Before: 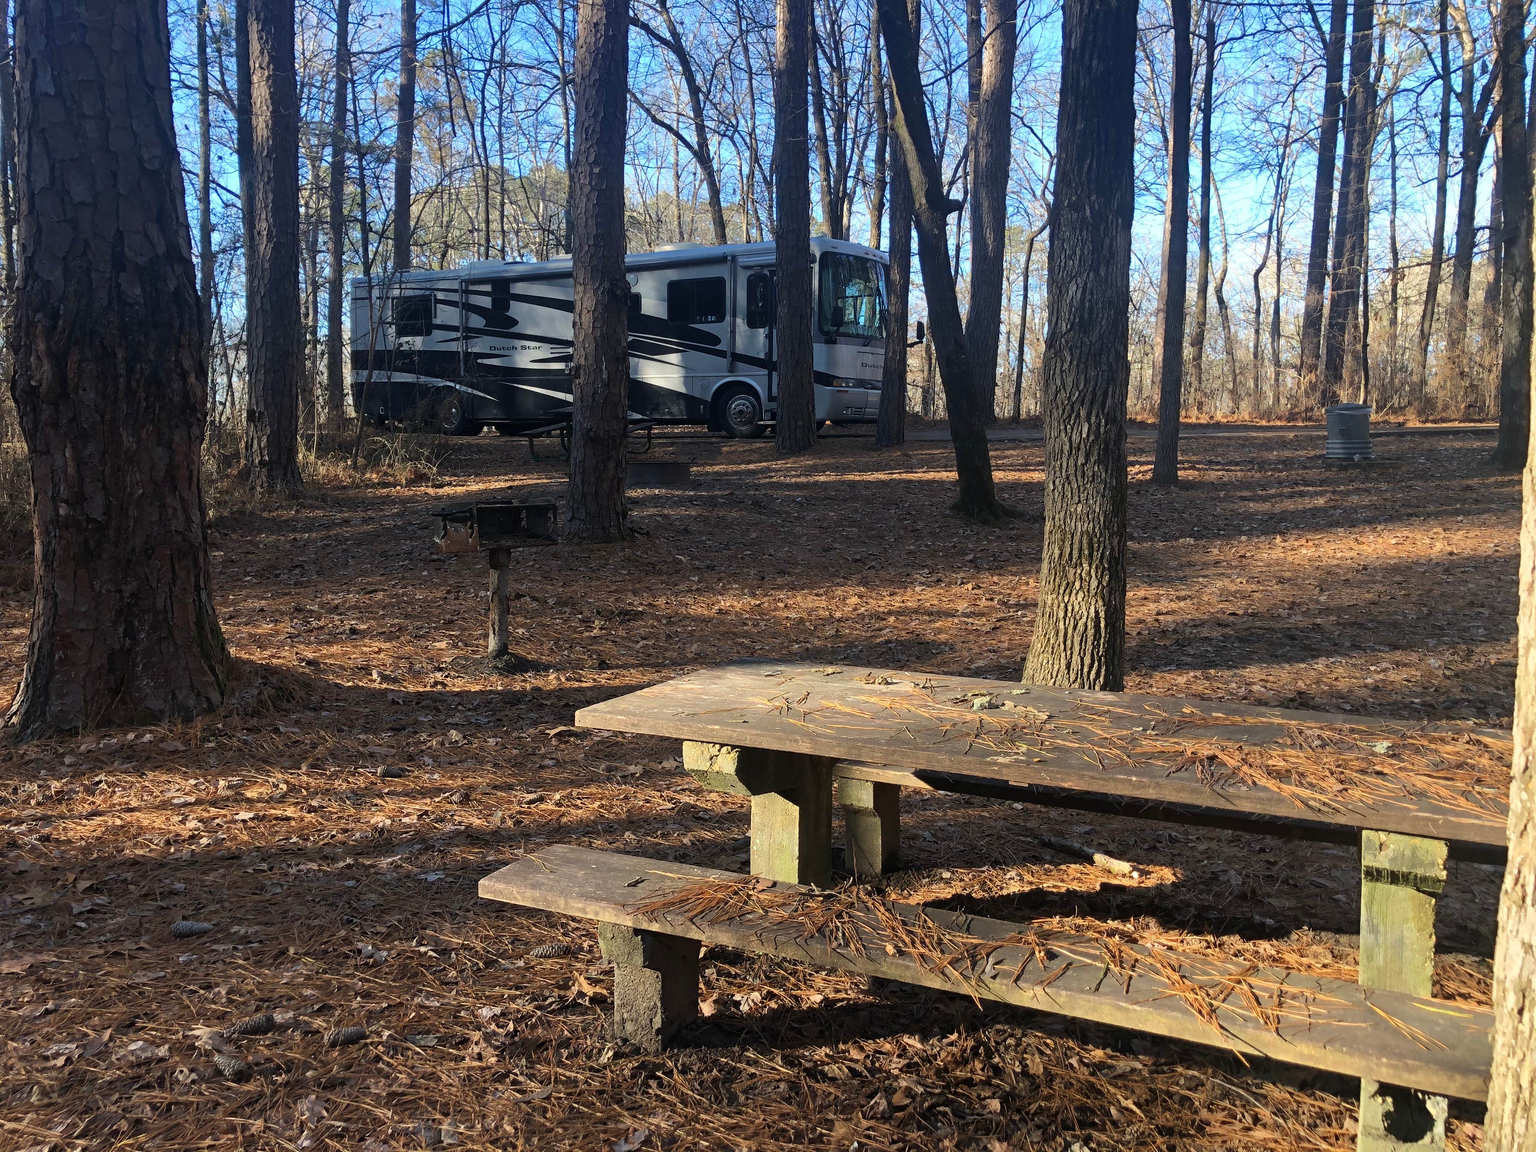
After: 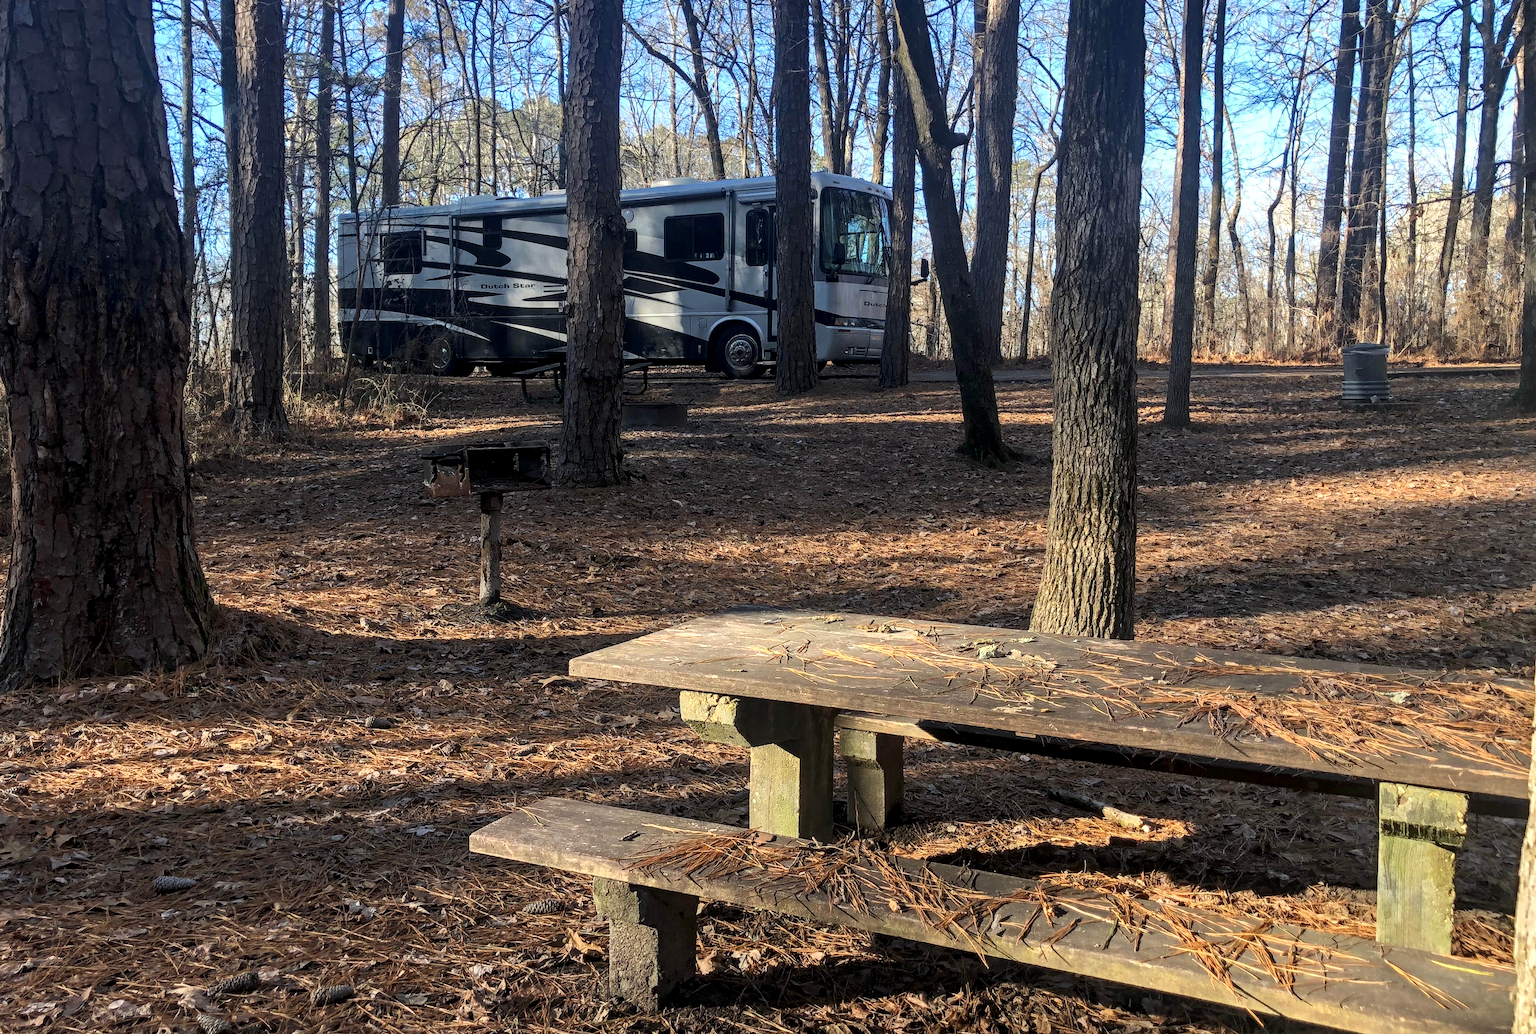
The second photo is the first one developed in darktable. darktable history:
crop: left 1.507%, top 6.147%, right 1.379%, bottom 6.637%
local contrast: detail 142%
